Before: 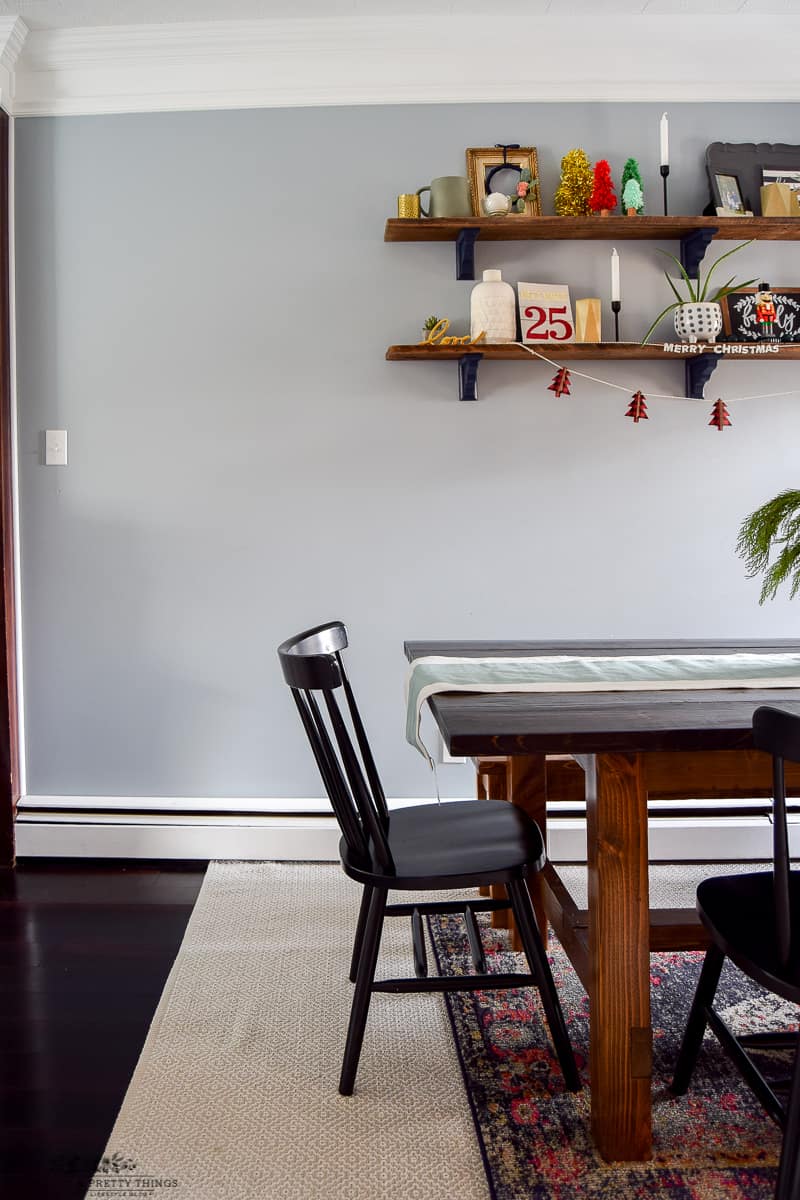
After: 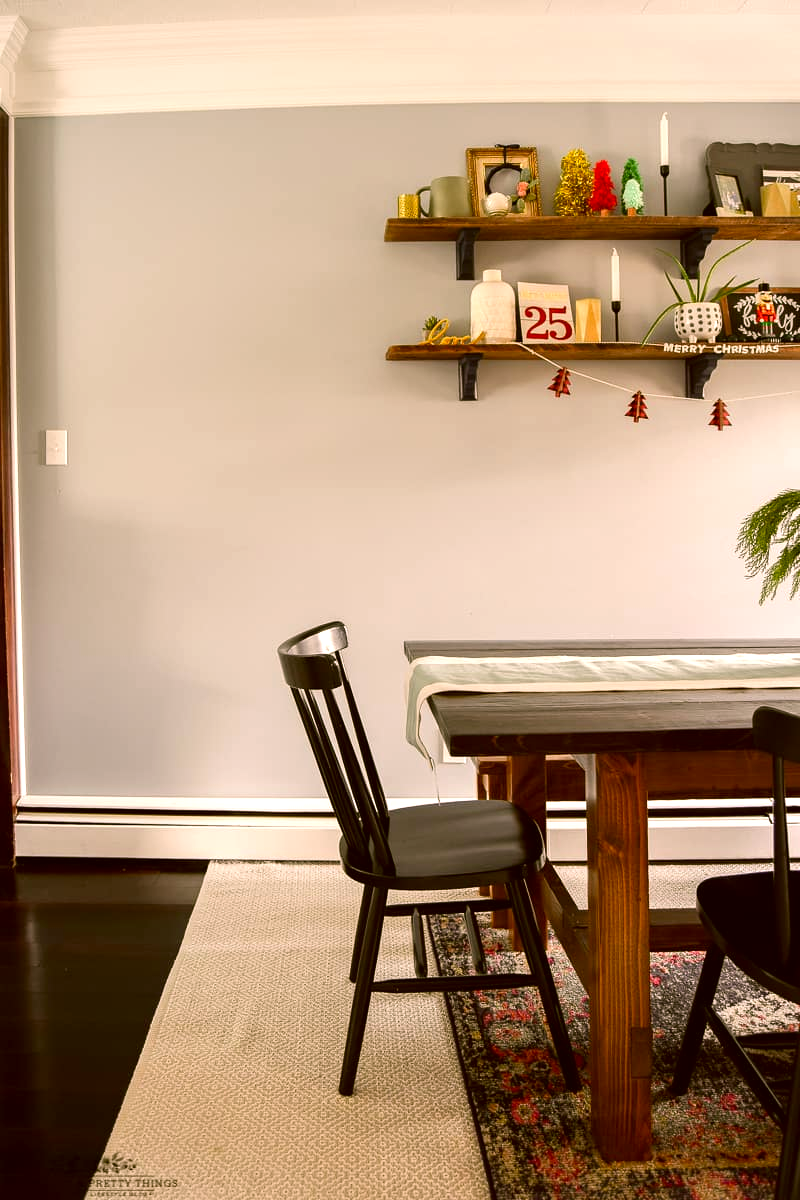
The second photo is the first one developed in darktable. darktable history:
exposure: exposure 0.375 EV, compensate highlight preservation false
color correction: highlights a* 8.98, highlights b* 15.09, shadows a* -0.49, shadows b* 26.52
